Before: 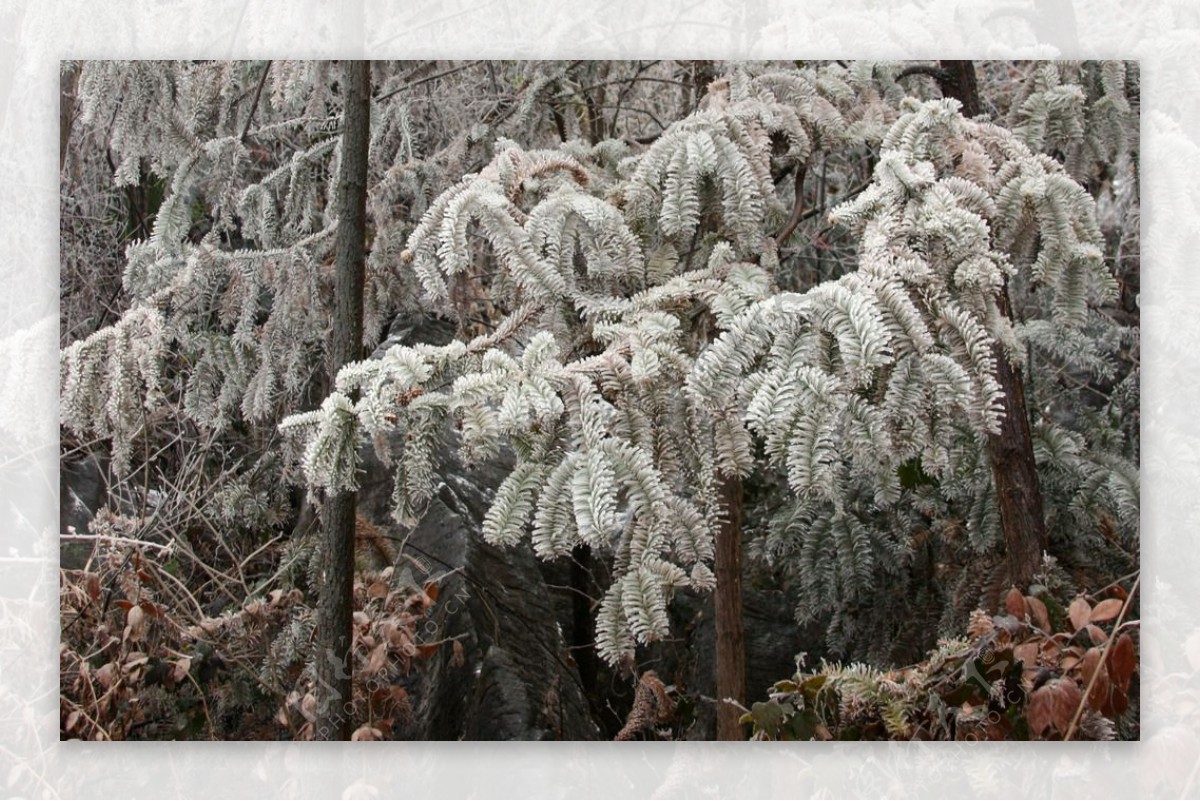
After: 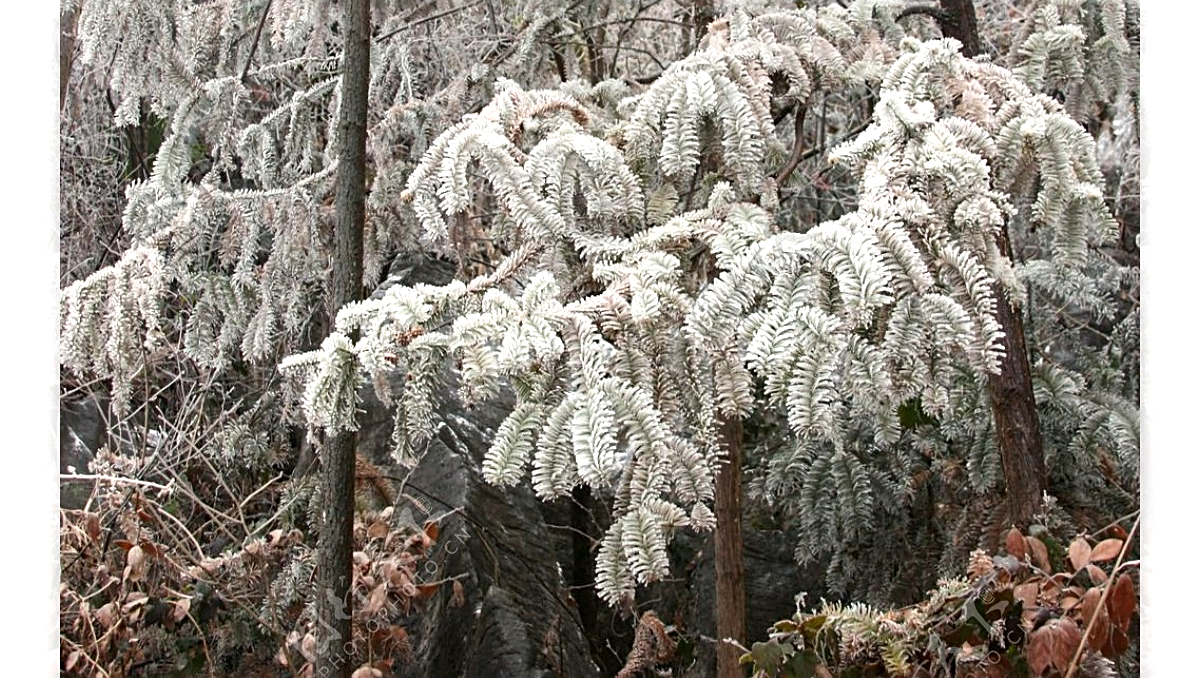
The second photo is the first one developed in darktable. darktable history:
crop: top 7.588%, bottom 7.764%
sharpen: on, module defaults
exposure: exposure 0.61 EV, compensate highlight preservation false
